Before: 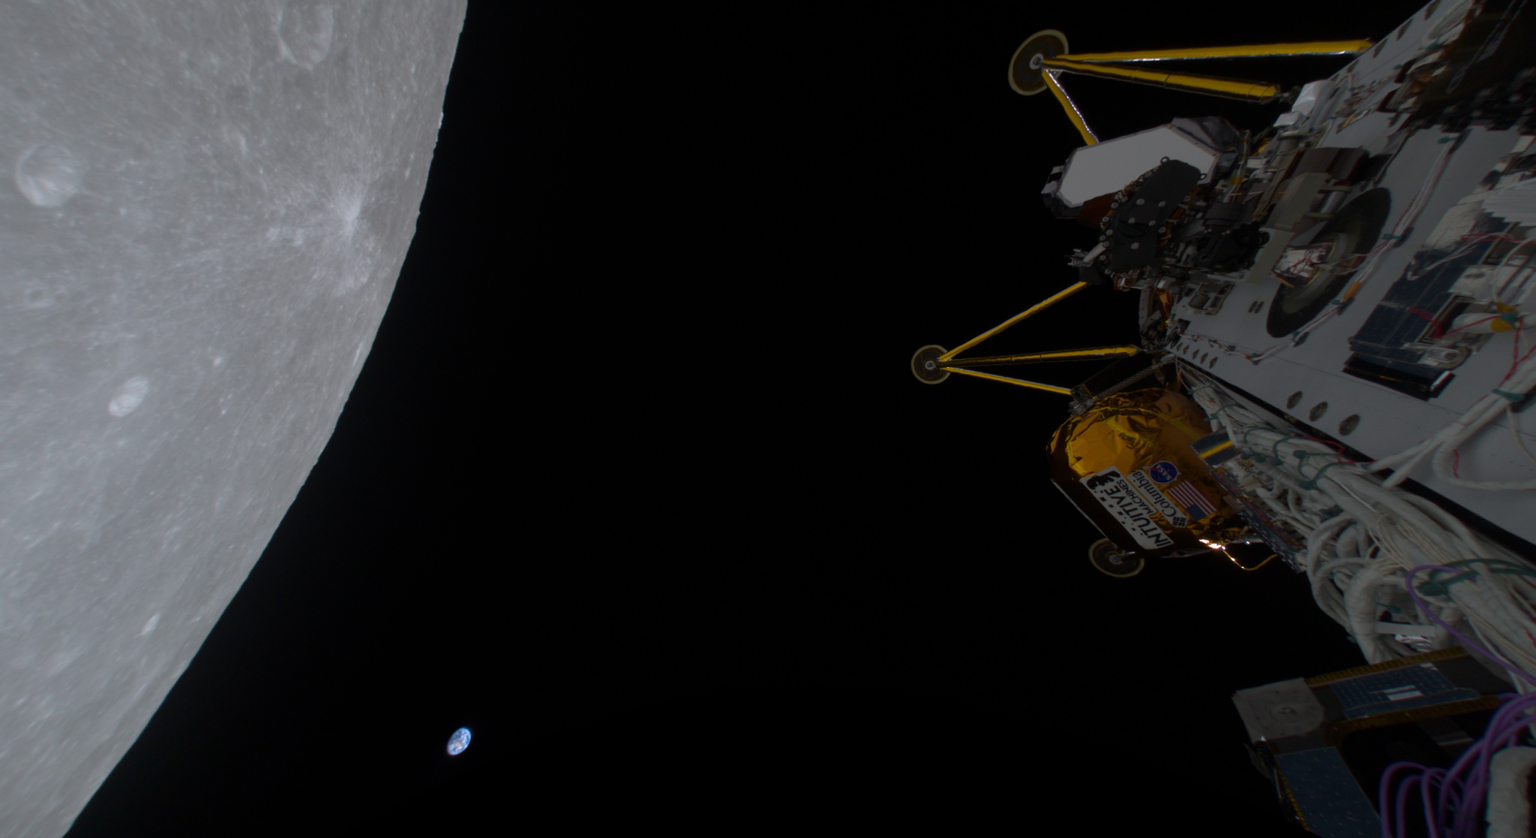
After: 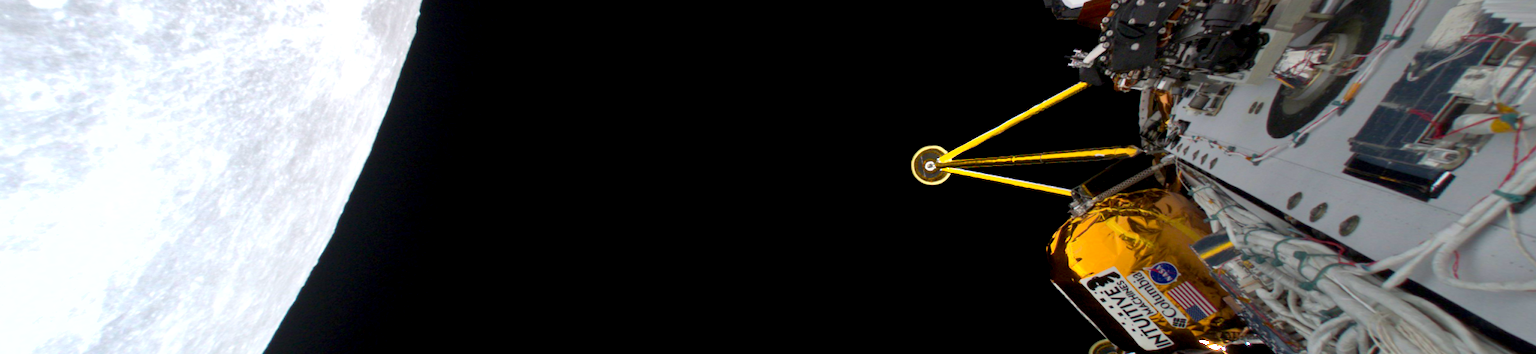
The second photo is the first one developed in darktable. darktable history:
shadows and highlights: soften with gaussian
crop and rotate: top 23.861%, bottom 33.836%
exposure: black level correction 0.001, exposure 2 EV, compensate highlight preservation false
